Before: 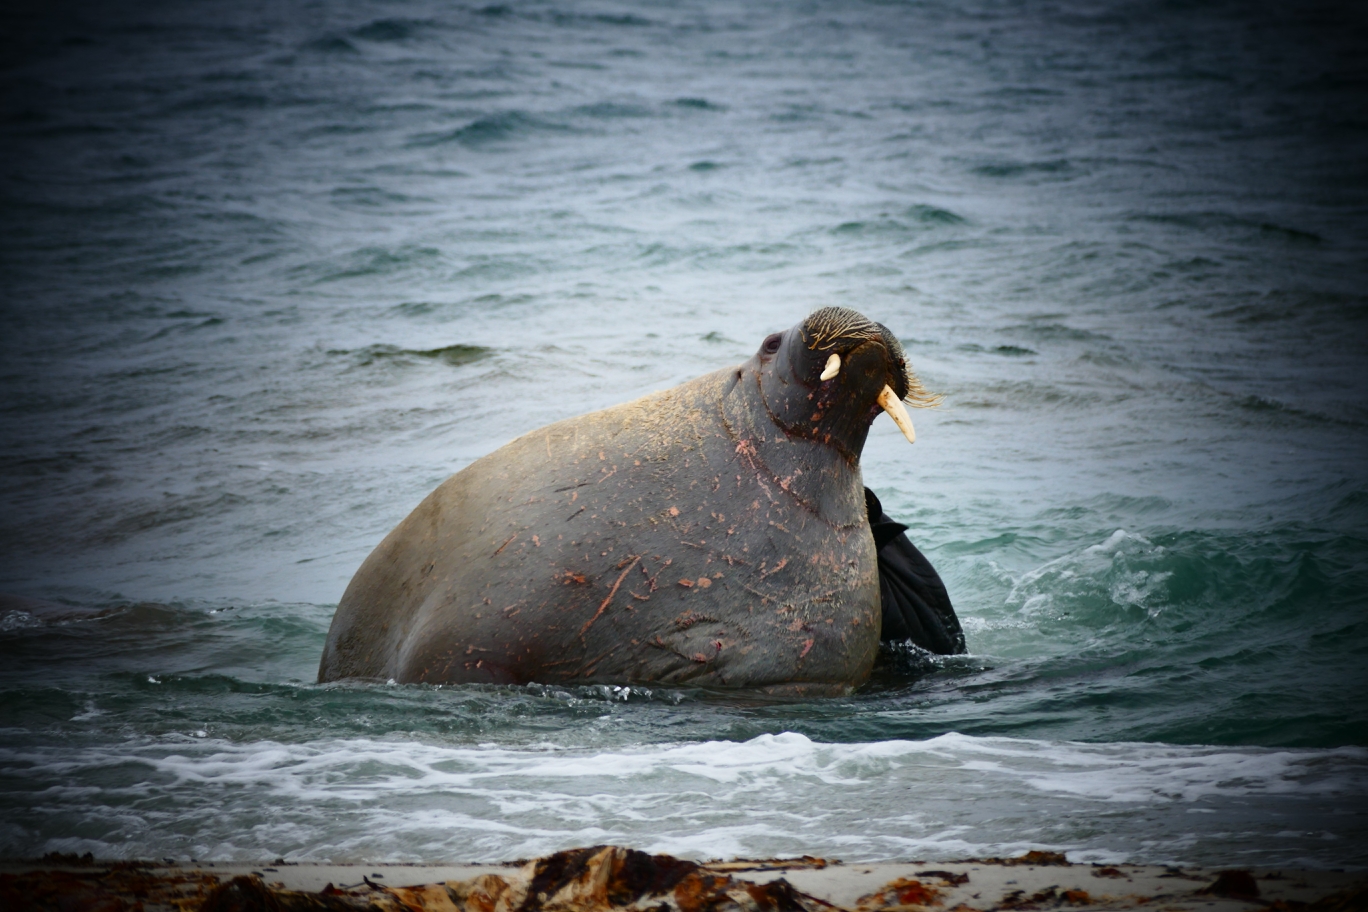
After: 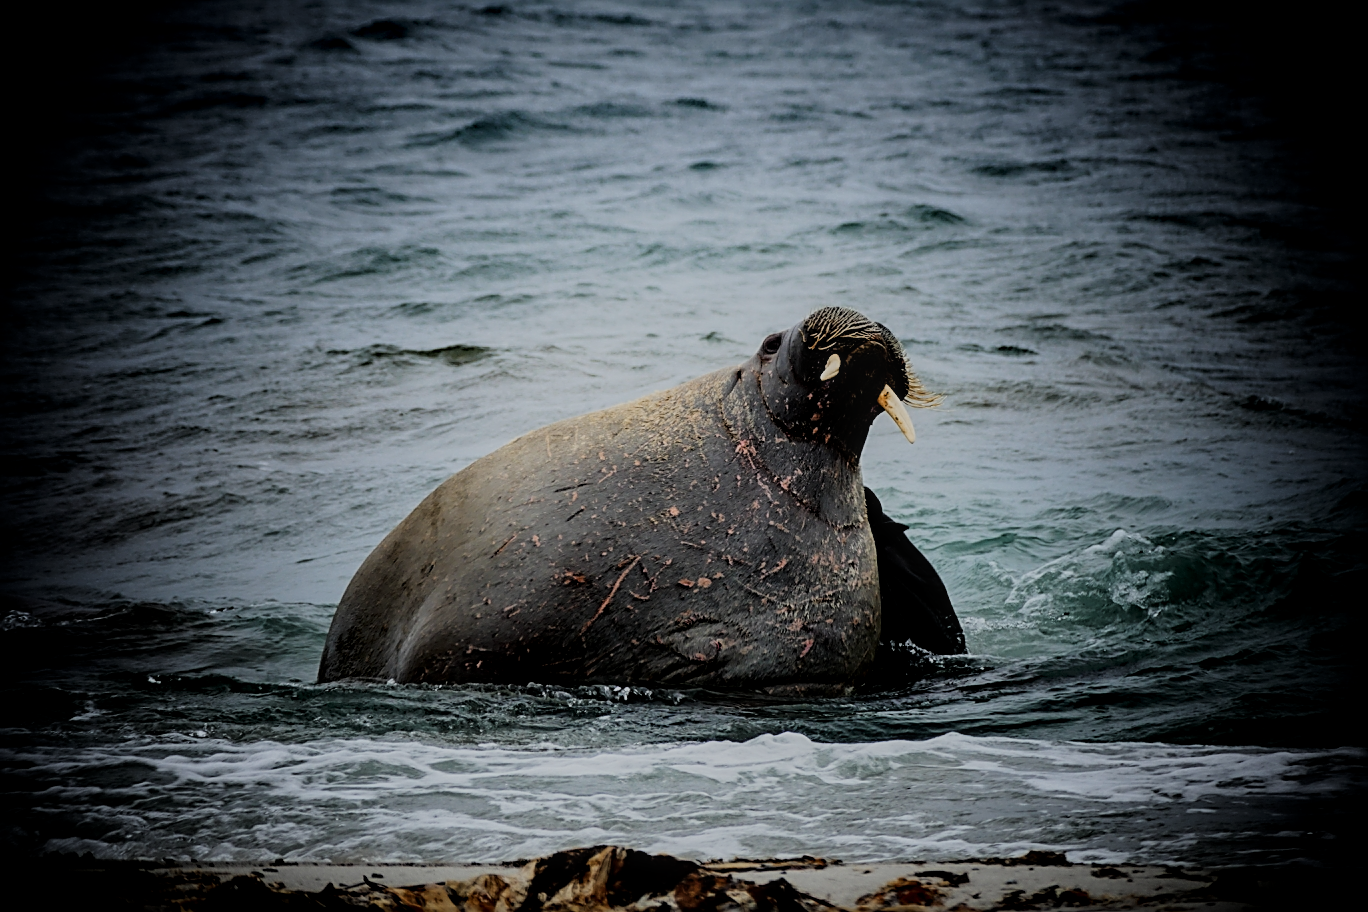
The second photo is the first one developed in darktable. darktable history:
filmic rgb: black relative exposure -7.65 EV, white relative exposure 4.56 EV, hardness 3.61
local contrast: on, module defaults
exposure: exposure -1 EV, compensate highlight preservation false
tone curve: curves: ch0 [(0, 0) (0.004, 0.001) (0.133, 0.112) (0.325, 0.362) (0.832, 0.893) (1, 1)], color space Lab, linked channels, preserve colors none
sharpen: amount 0.901
